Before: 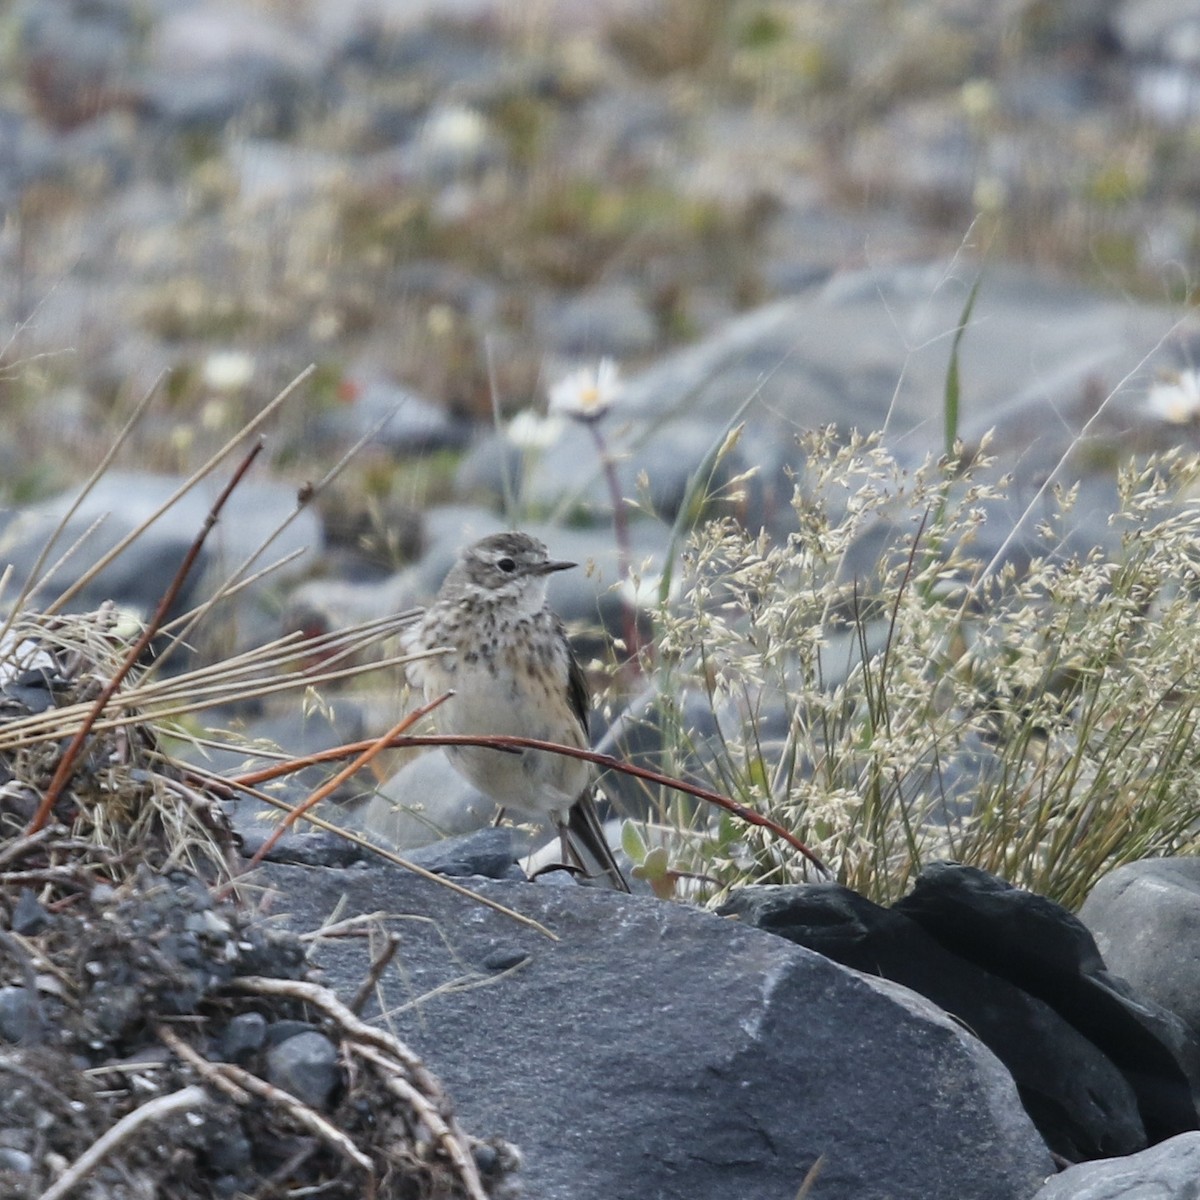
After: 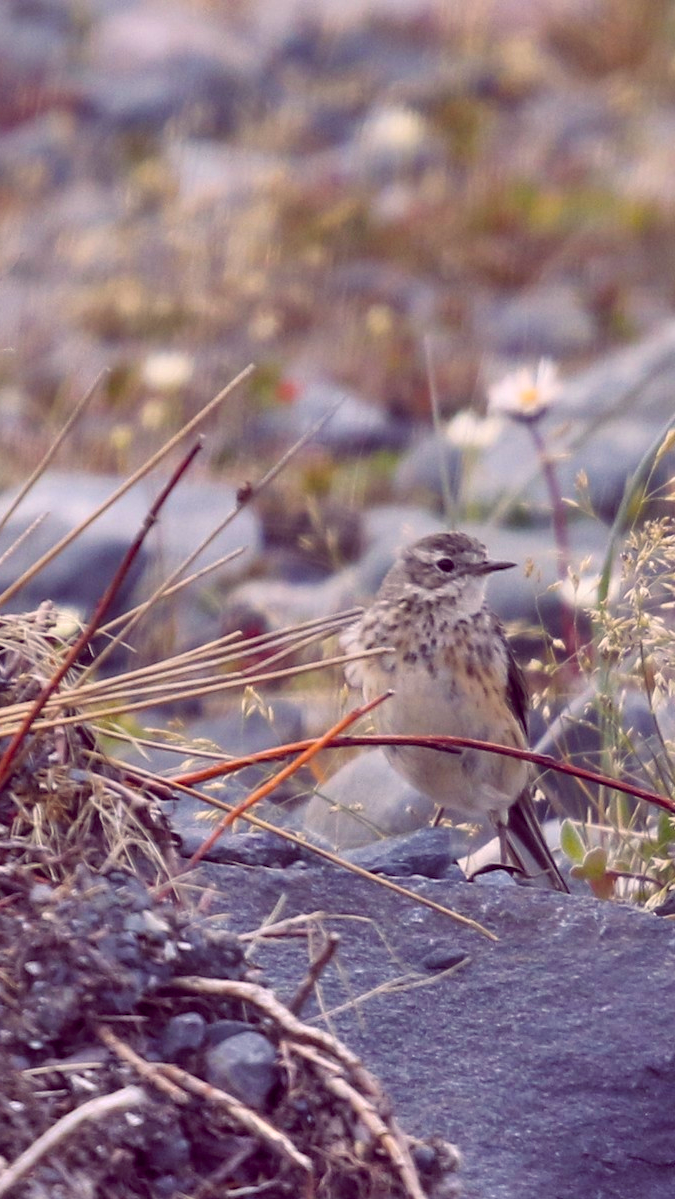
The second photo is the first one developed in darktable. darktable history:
color balance rgb: shadows lift › chroma 6.43%, shadows lift › hue 305.74°, highlights gain › chroma 2.43%, highlights gain › hue 35.74°, global offset › chroma 0.28%, global offset › hue 320.29°, linear chroma grading › global chroma 5.5%, perceptual saturation grading › global saturation 30%, contrast 5.15%
crop: left 5.114%, right 38.589%
shadows and highlights: shadows 49, highlights -41, soften with gaussian
